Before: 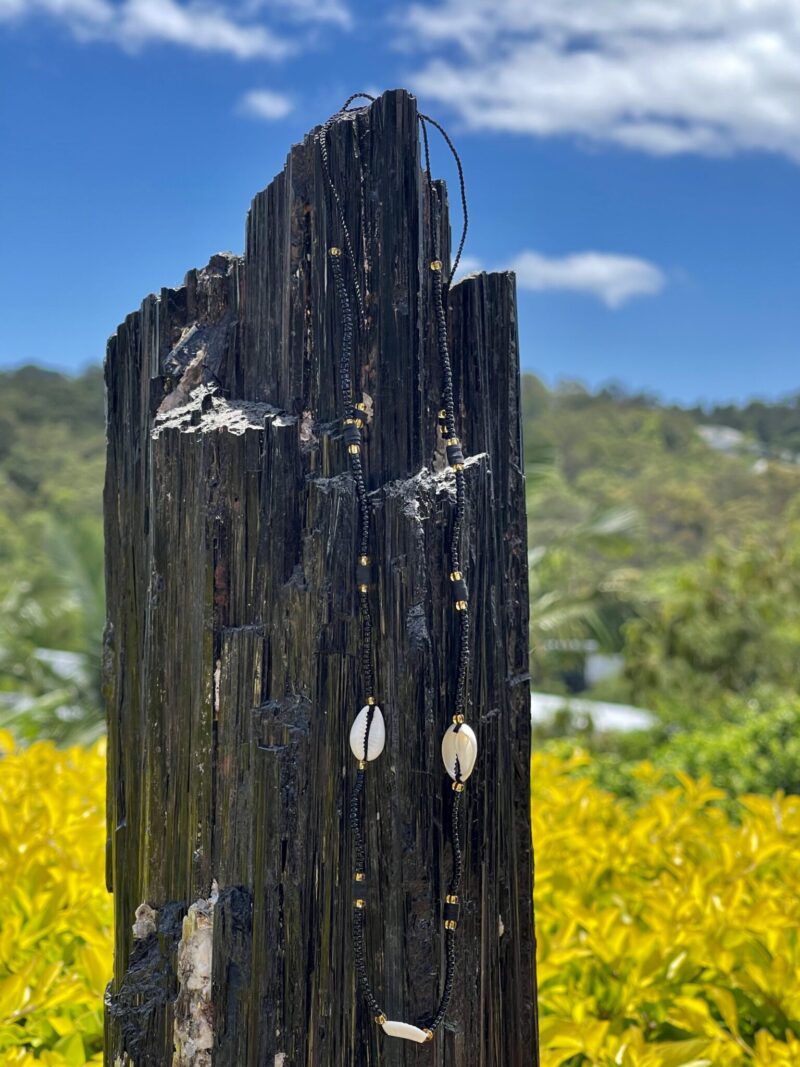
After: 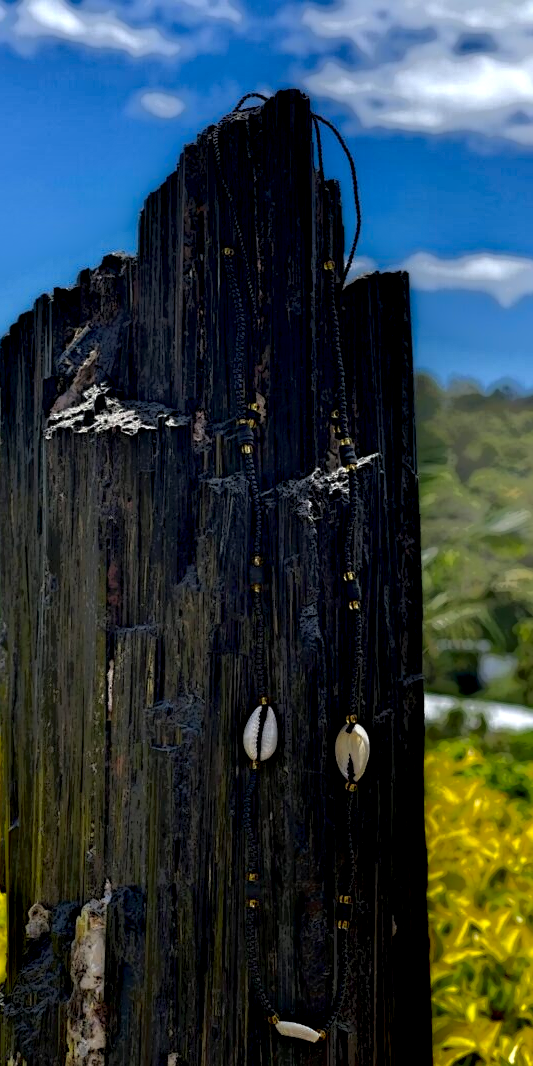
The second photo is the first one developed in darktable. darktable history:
crop and rotate: left 13.537%, right 19.796%
exposure: exposure 0.636 EV, compensate highlight preservation false
local contrast: highlights 0%, shadows 198%, detail 164%, midtone range 0.001
